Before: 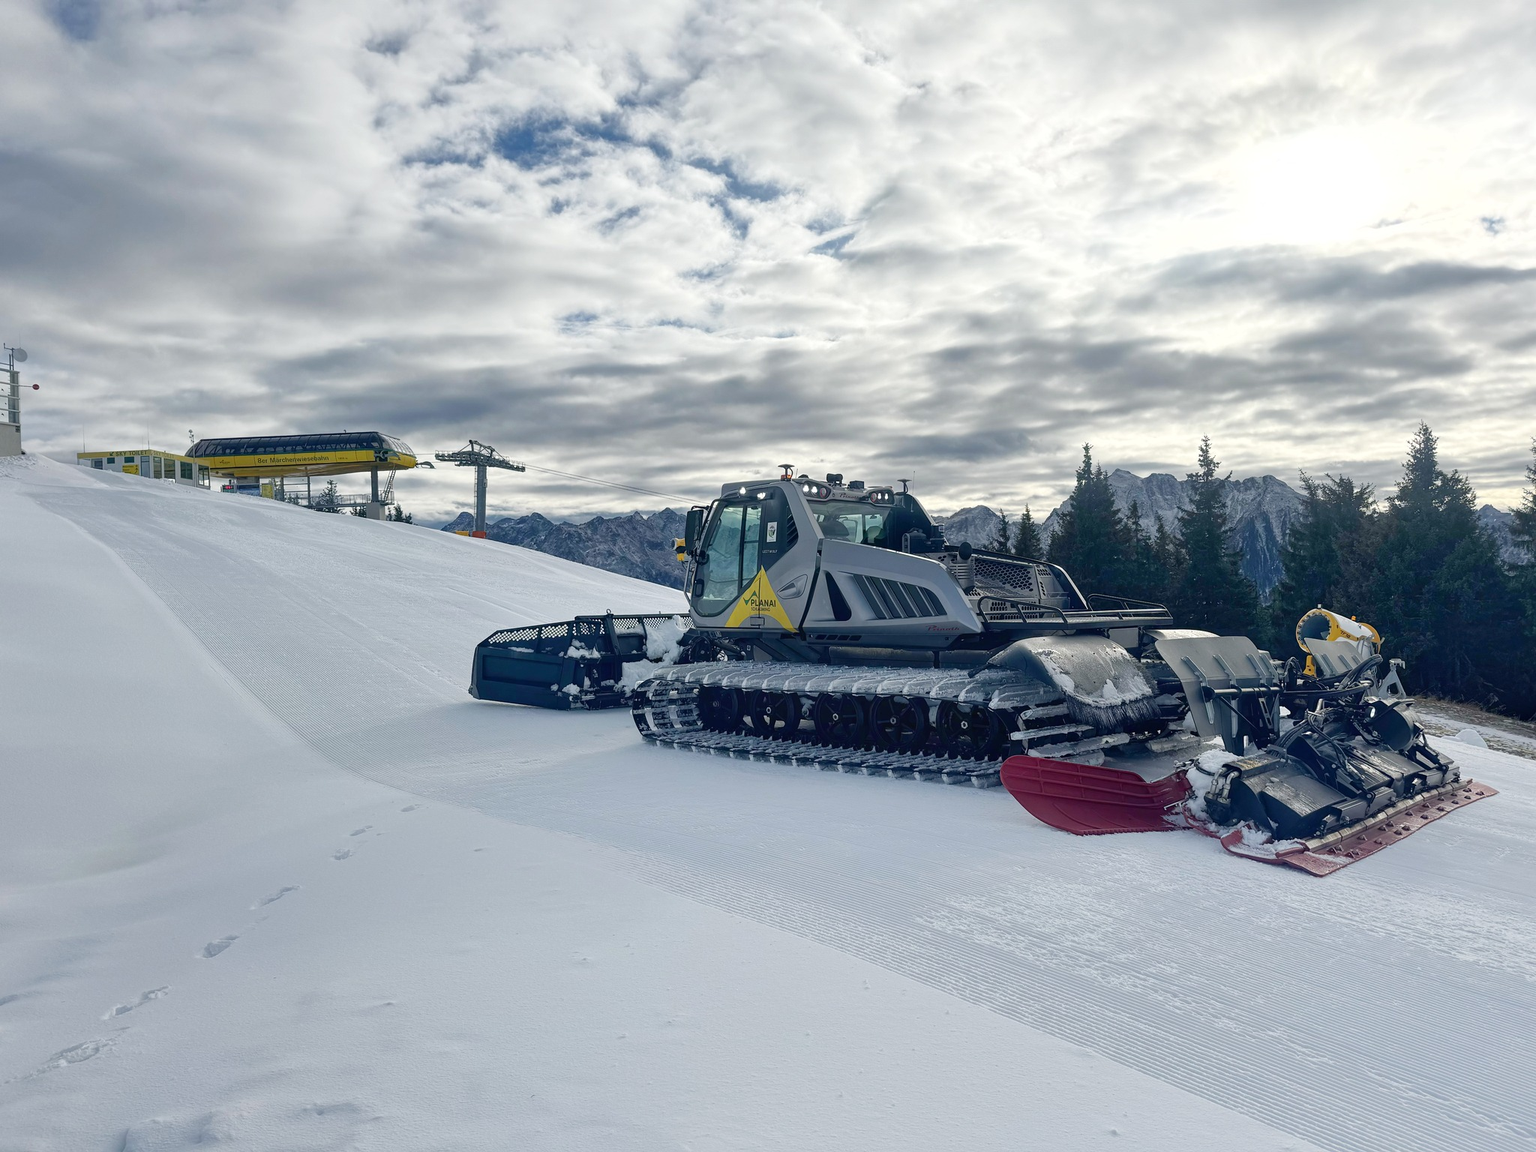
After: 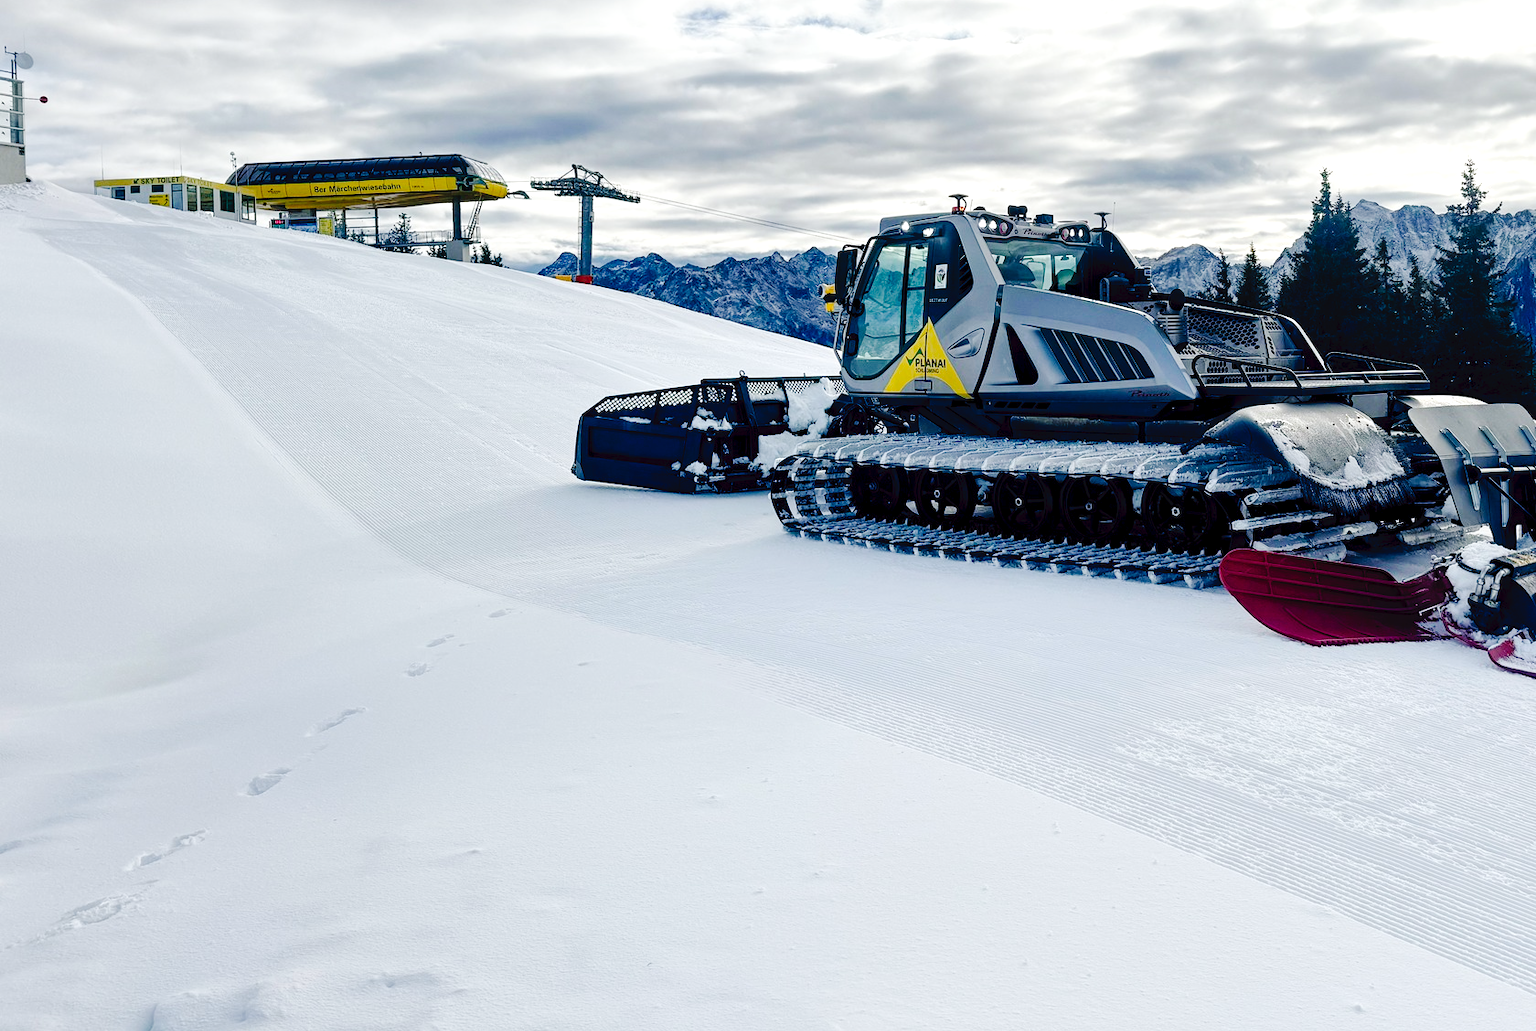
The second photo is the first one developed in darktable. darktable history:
crop: top 26.531%, right 17.959%
levels: levels [0, 0.476, 0.951]
tone equalizer: on, module defaults
tone curve: curves: ch0 [(0, 0) (0.003, 0.034) (0.011, 0.038) (0.025, 0.046) (0.044, 0.054) (0.069, 0.06) (0.1, 0.079) (0.136, 0.114) (0.177, 0.151) (0.224, 0.213) (0.277, 0.293) (0.335, 0.385) (0.399, 0.482) (0.468, 0.578) (0.543, 0.655) (0.623, 0.724) (0.709, 0.786) (0.801, 0.854) (0.898, 0.922) (1, 1)], preserve colors none
filmic rgb: black relative exposure -6.3 EV, white relative exposure 2.8 EV, threshold 3 EV, target black luminance 0%, hardness 4.6, latitude 67.35%, contrast 1.292, shadows ↔ highlights balance -3.5%, preserve chrominance no, color science v4 (2020), contrast in shadows soft, enable highlight reconstruction true
